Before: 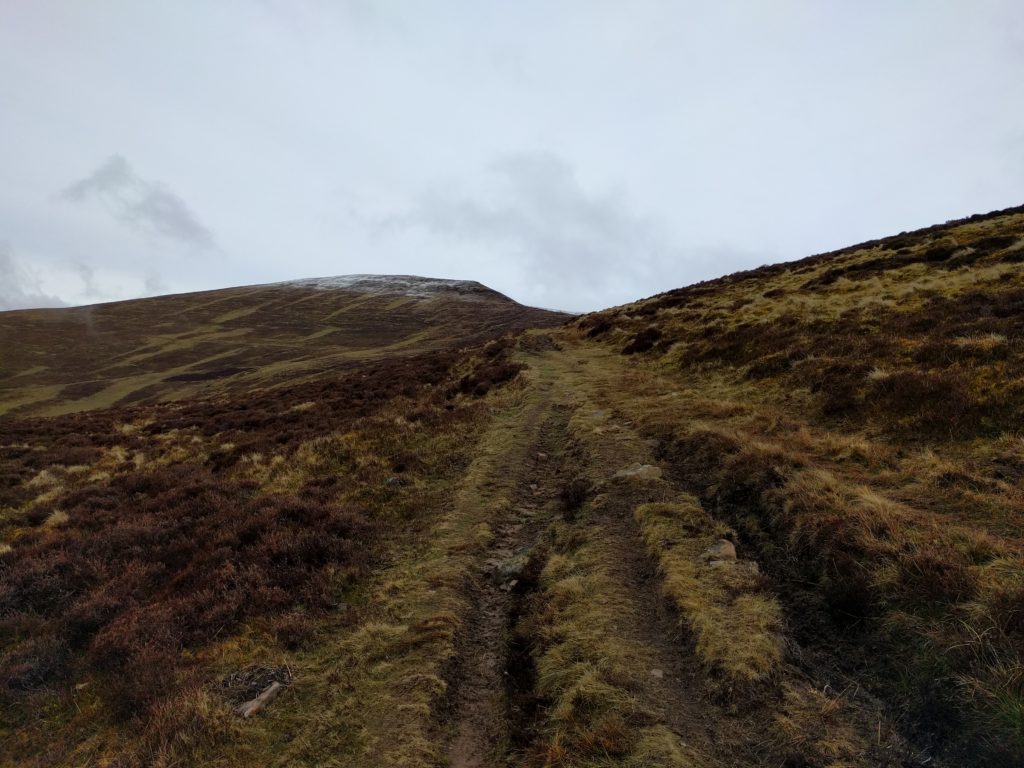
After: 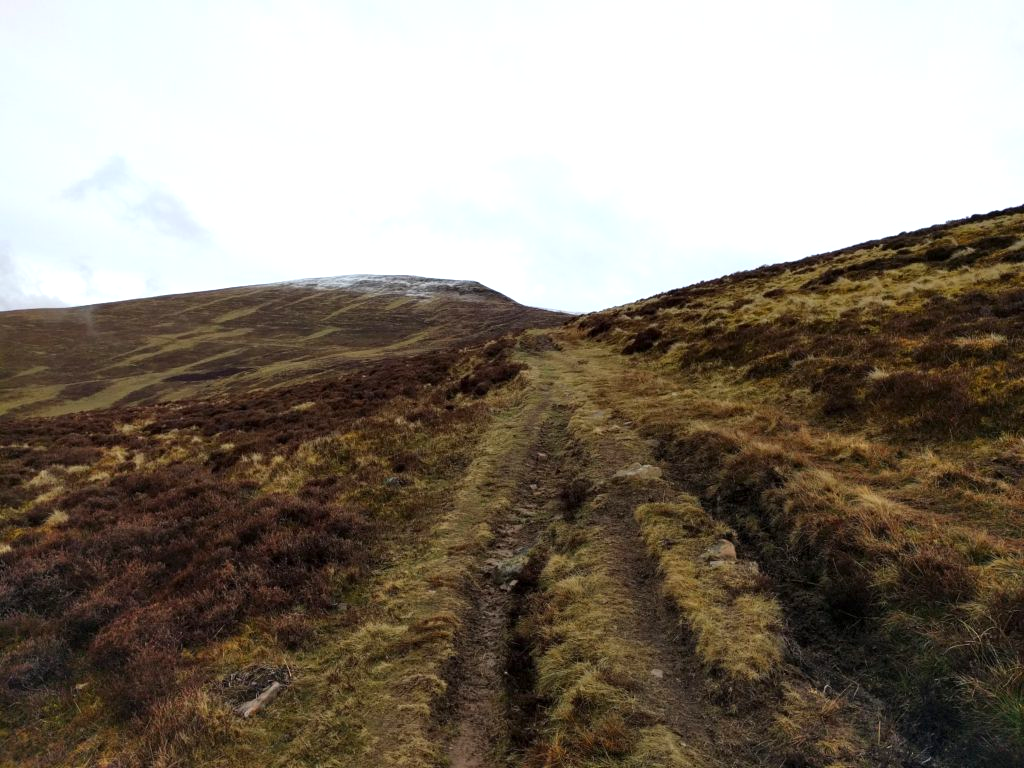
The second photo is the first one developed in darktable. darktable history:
contrast brightness saturation: contrast 0.097, brightness 0.024, saturation 0.024
exposure: exposure 0.703 EV, compensate exposure bias true, compensate highlight preservation false
